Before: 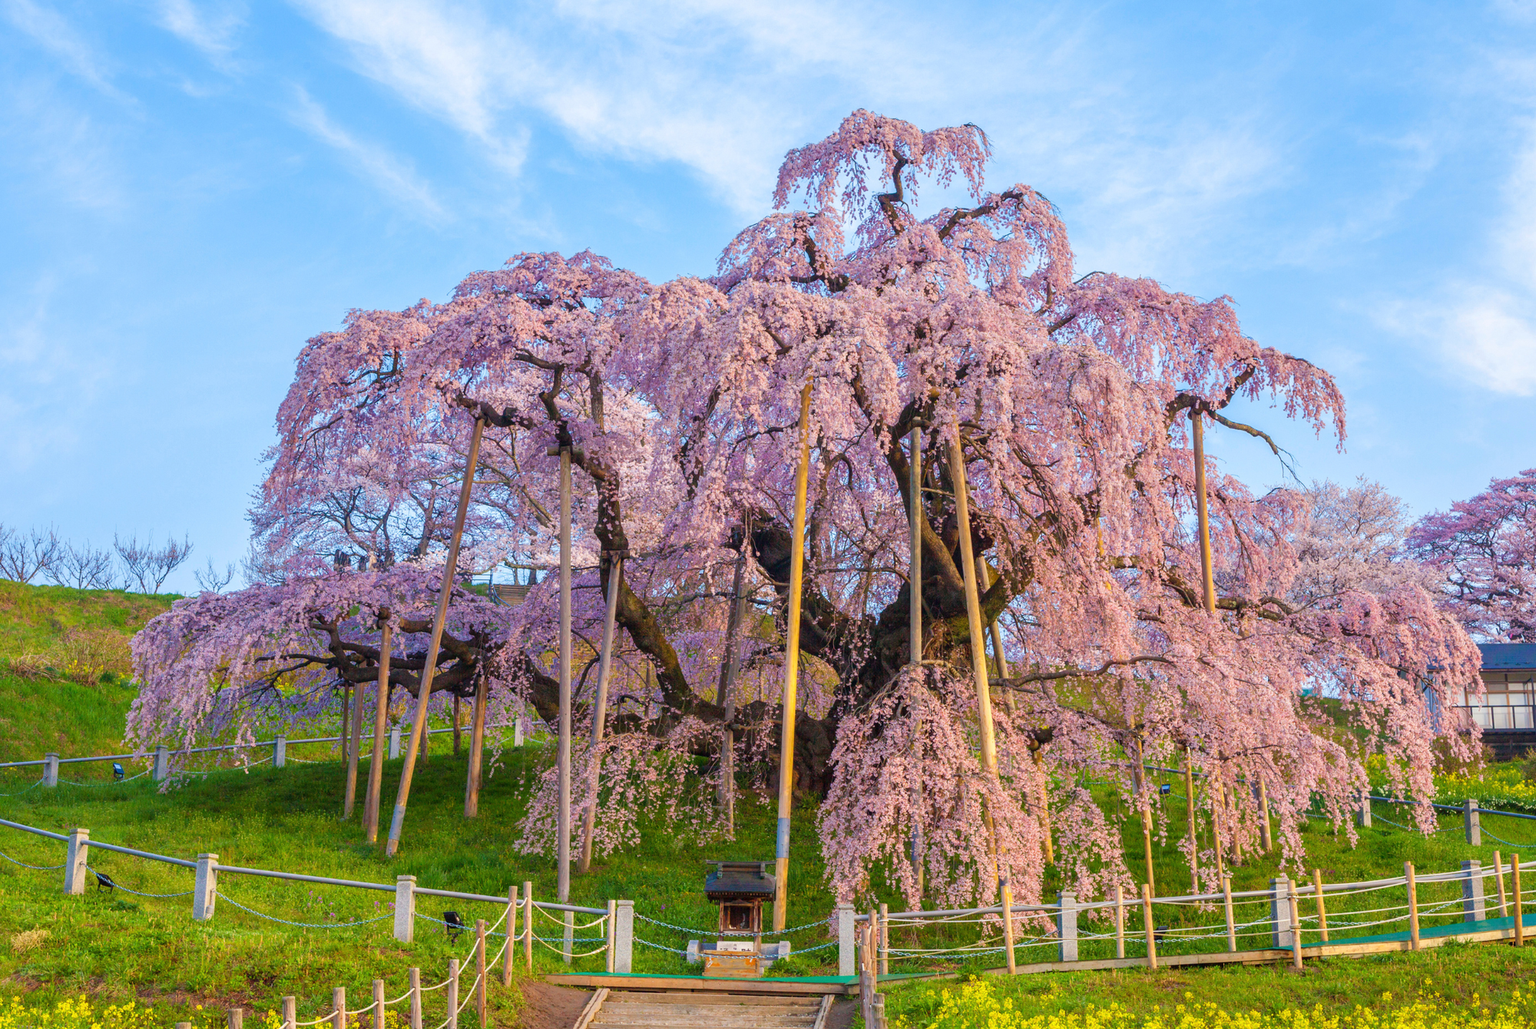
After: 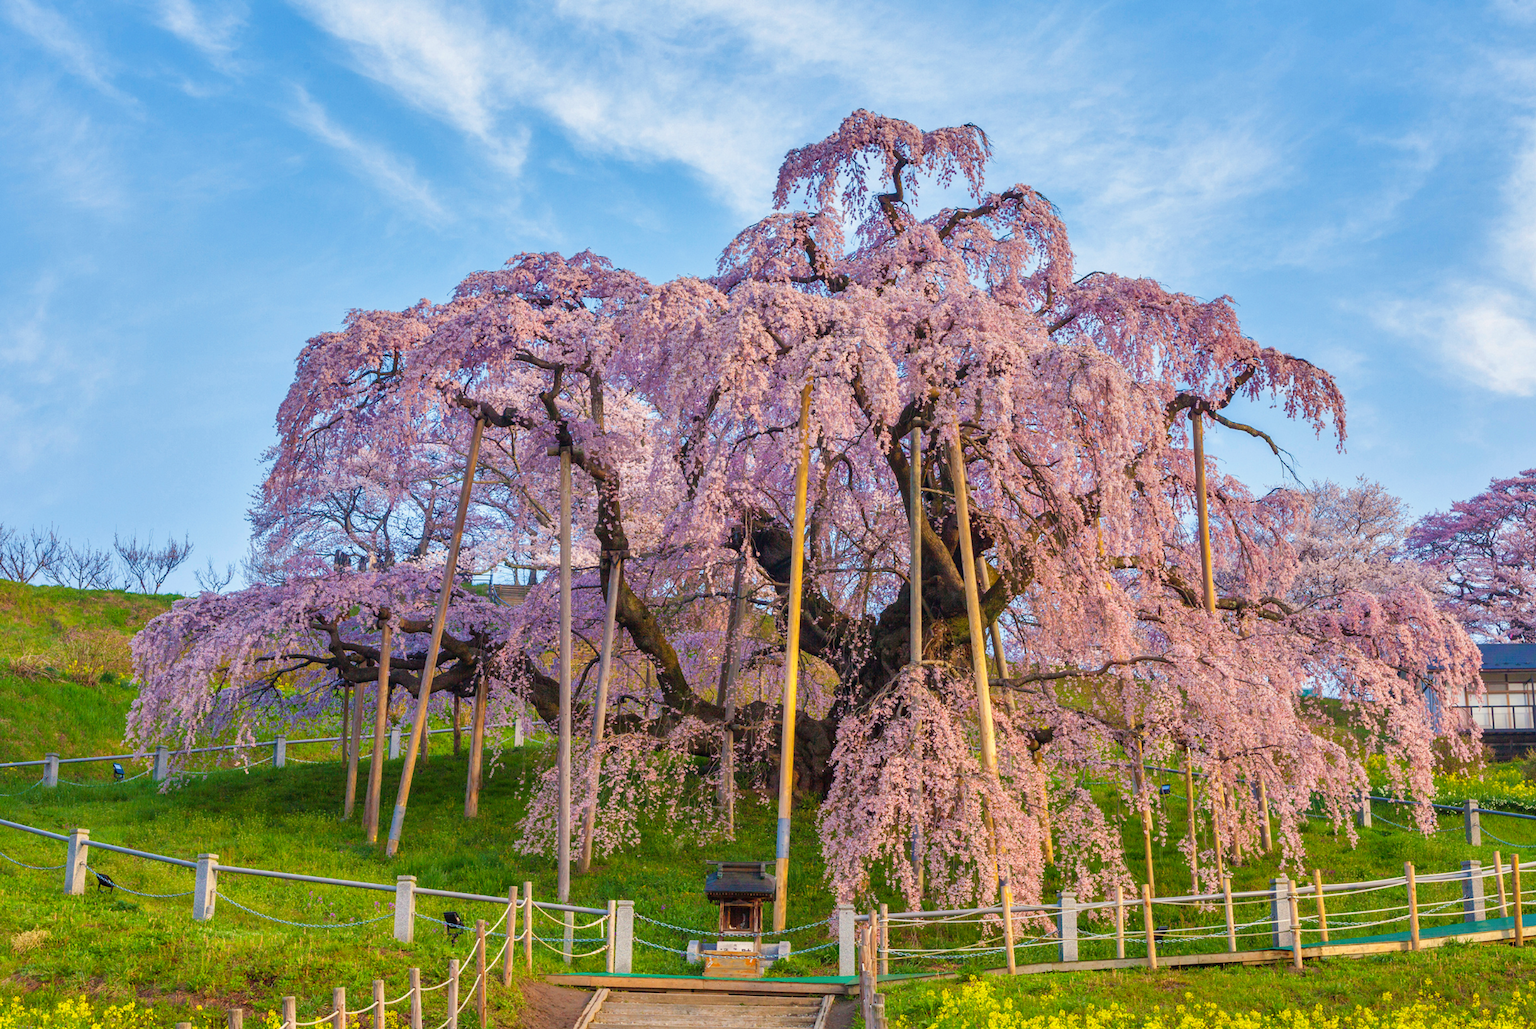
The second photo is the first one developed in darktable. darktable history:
color correction: highlights b* 3.02
shadows and highlights: low approximation 0.01, soften with gaussian
